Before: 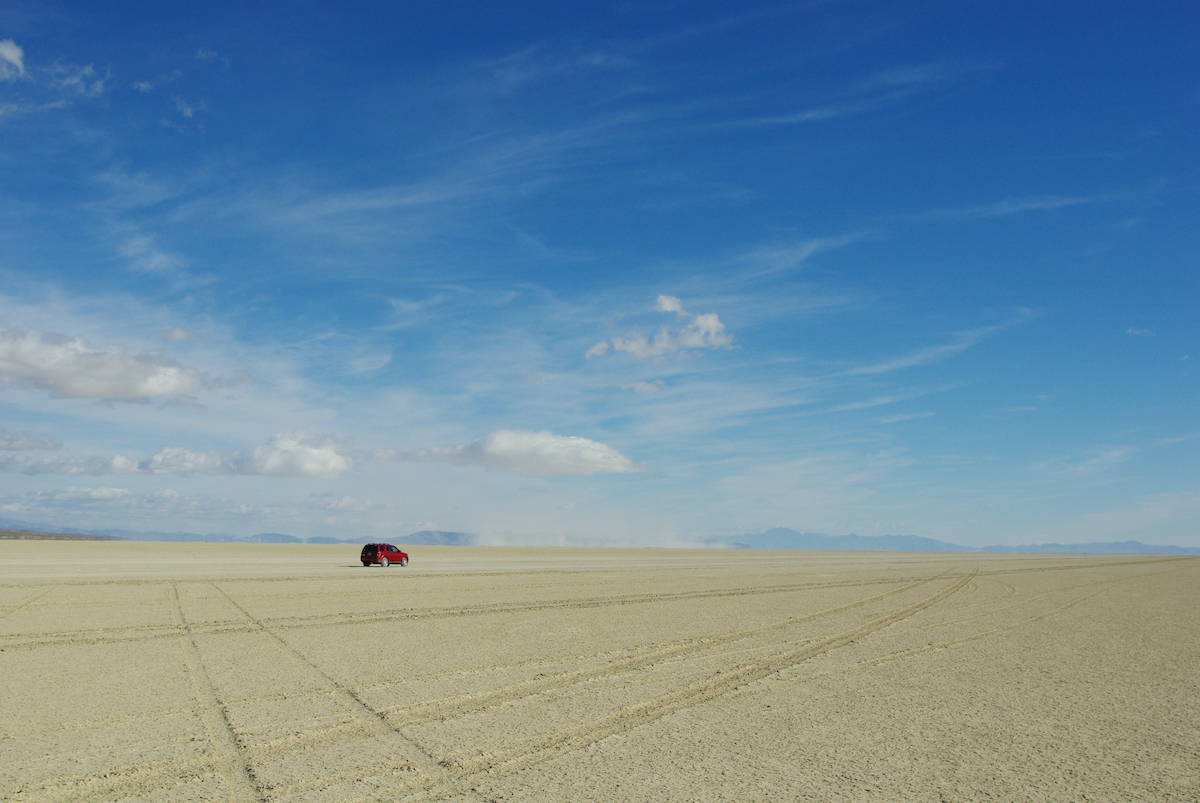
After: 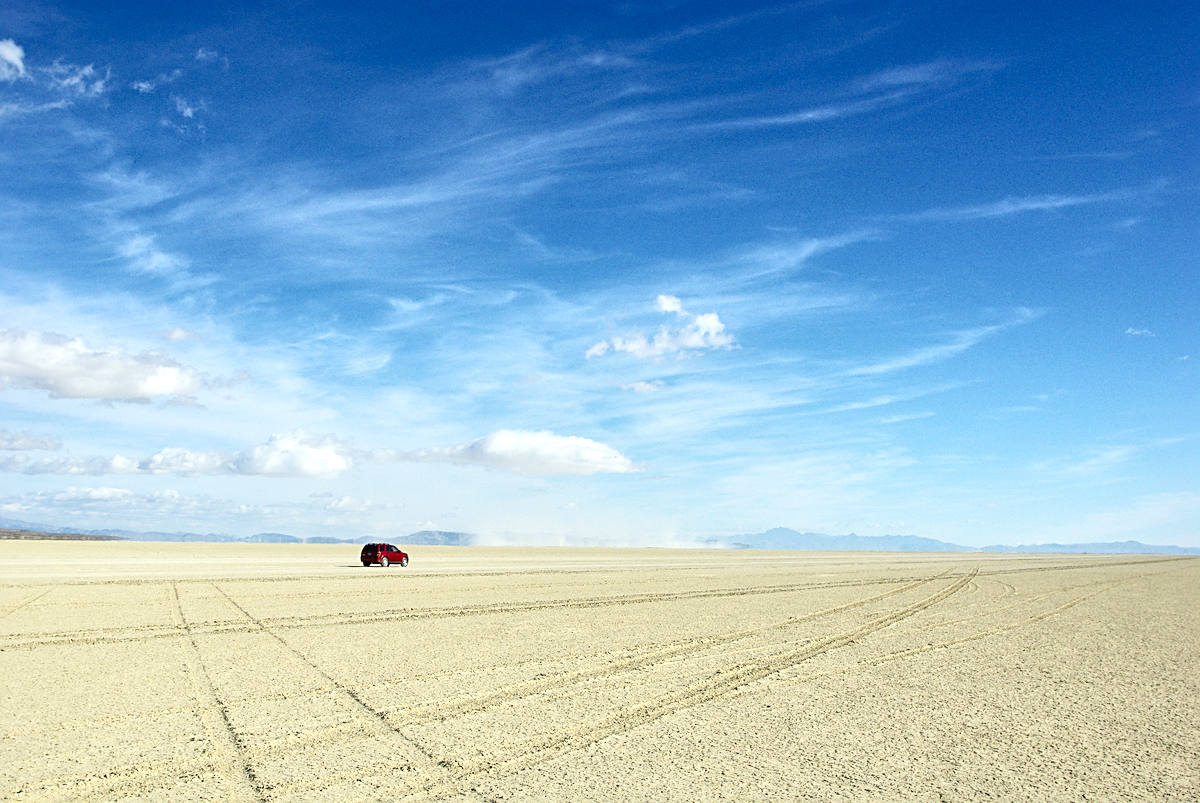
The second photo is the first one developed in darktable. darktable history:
contrast brightness saturation: contrast 0.274
local contrast: mode bilateral grid, contrast 21, coarseness 49, detail 162%, midtone range 0.2
sharpen: on, module defaults
exposure: exposure 0.601 EV, compensate exposure bias true, compensate highlight preservation false
